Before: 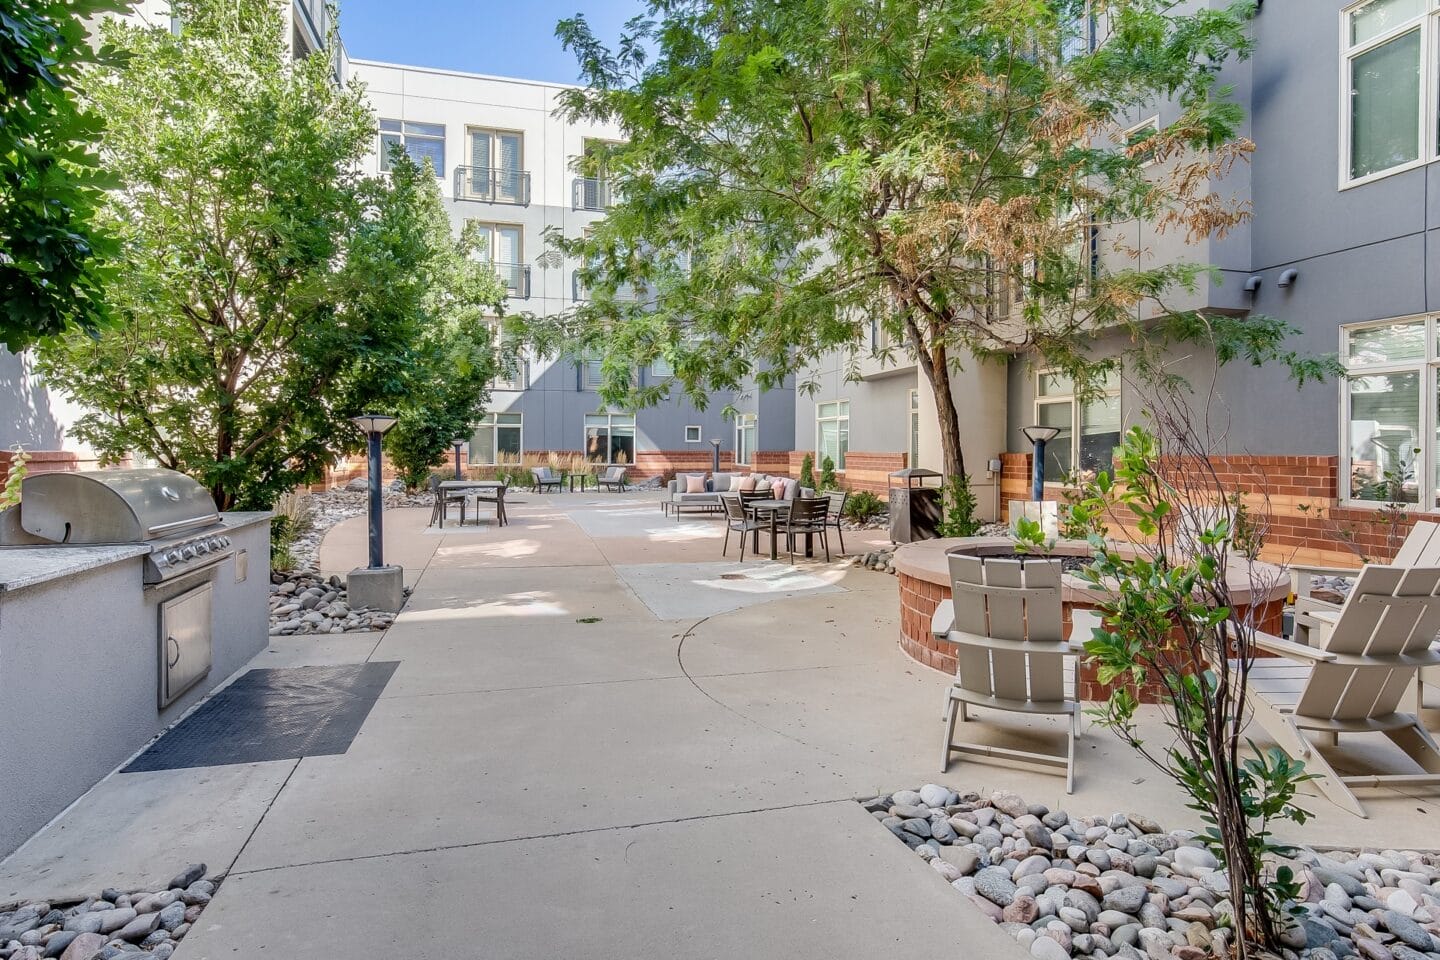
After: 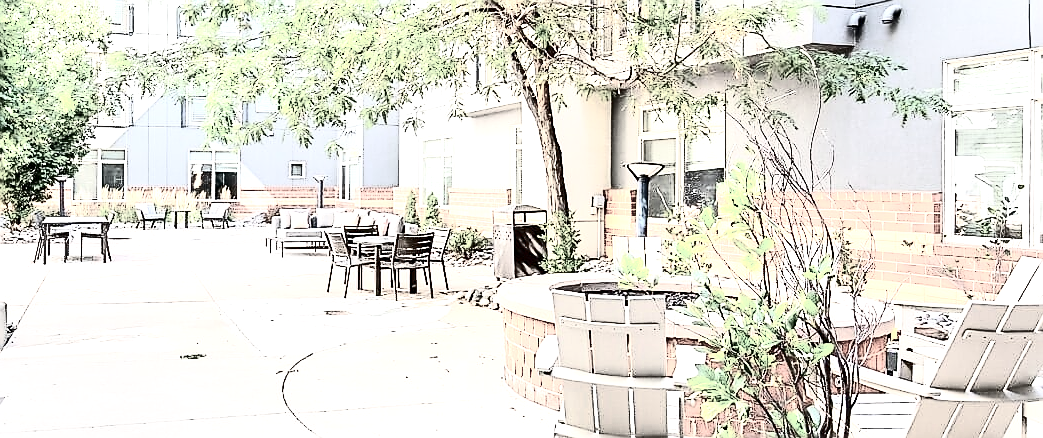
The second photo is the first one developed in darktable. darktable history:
sharpen: radius 1.372, amount 1.255, threshold 0.607
contrast brightness saturation: contrast 0.508, saturation -0.087
exposure: black level correction 0, exposure 1.392 EV, compensate highlight preservation false
crop and rotate: left 27.565%, top 27.544%, bottom 26.826%
color balance rgb: perceptual saturation grading › global saturation -28.201%, perceptual saturation grading › highlights -20.611%, perceptual saturation grading › mid-tones -23.446%, perceptual saturation grading › shadows -24.411%, global vibrance 10.63%, saturation formula JzAzBz (2021)
